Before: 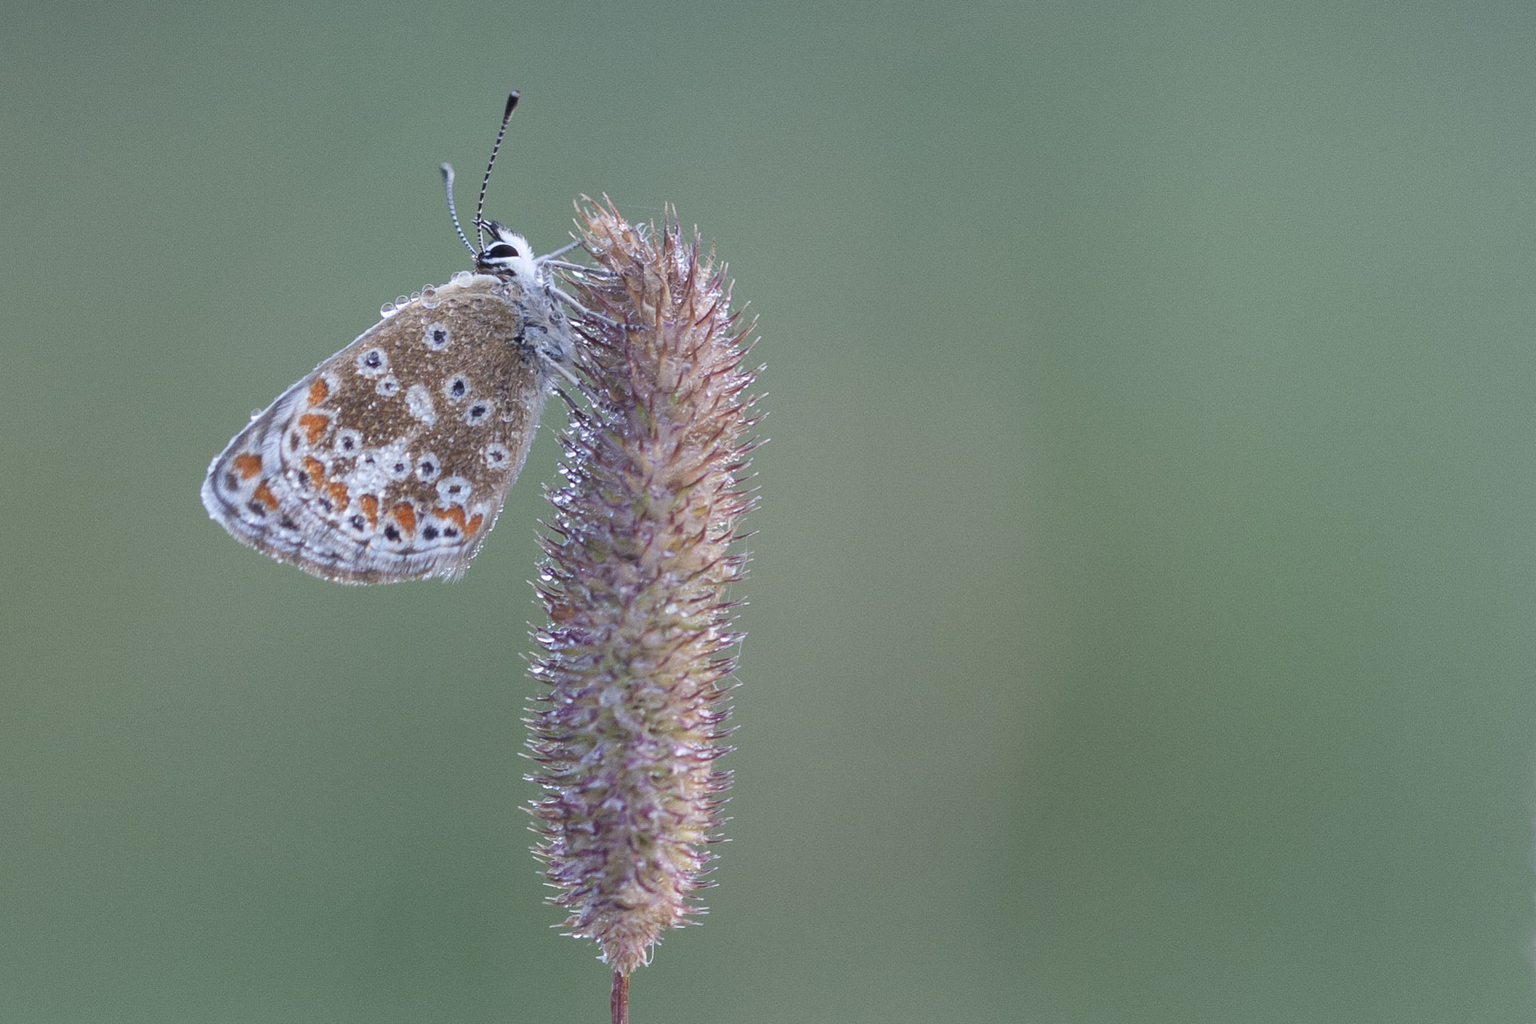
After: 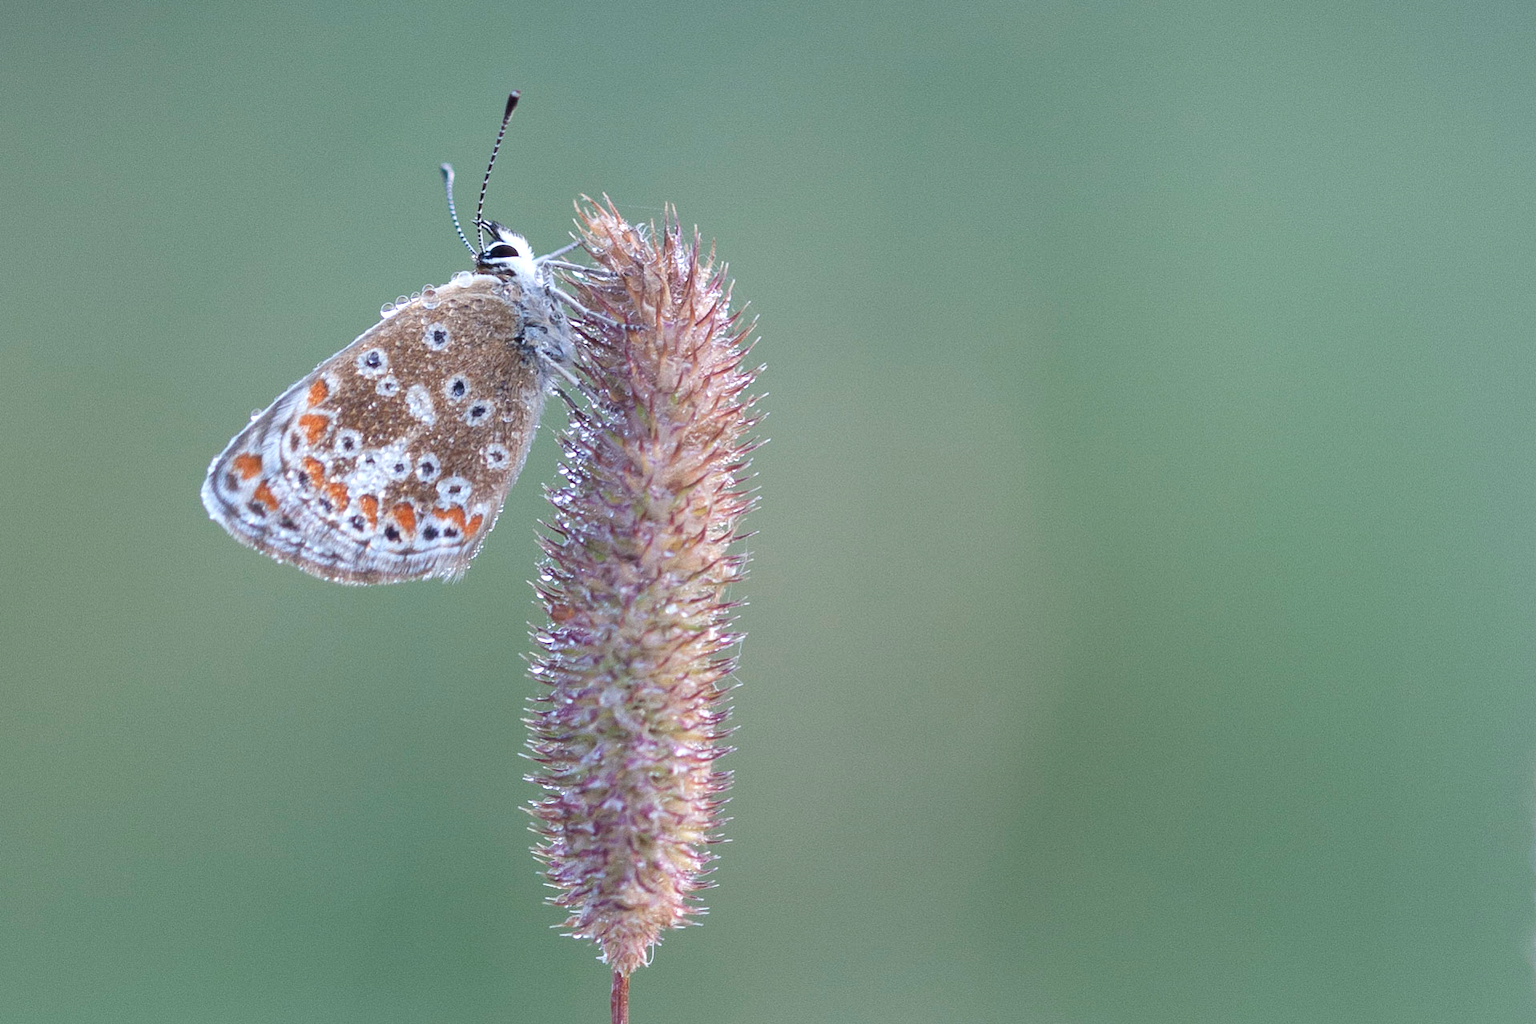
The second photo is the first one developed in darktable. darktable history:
tone equalizer: -8 EV -0.411 EV, -7 EV -0.377 EV, -6 EV -0.366 EV, -5 EV -0.186 EV, -3 EV 0.204 EV, -2 EV 0.336 EV, -1 EV 0.367 EV, +0 EV 0.444 EV, smoothing diameter 24.94%, edges refinement/feathering 10.51, preserve details guided filter
